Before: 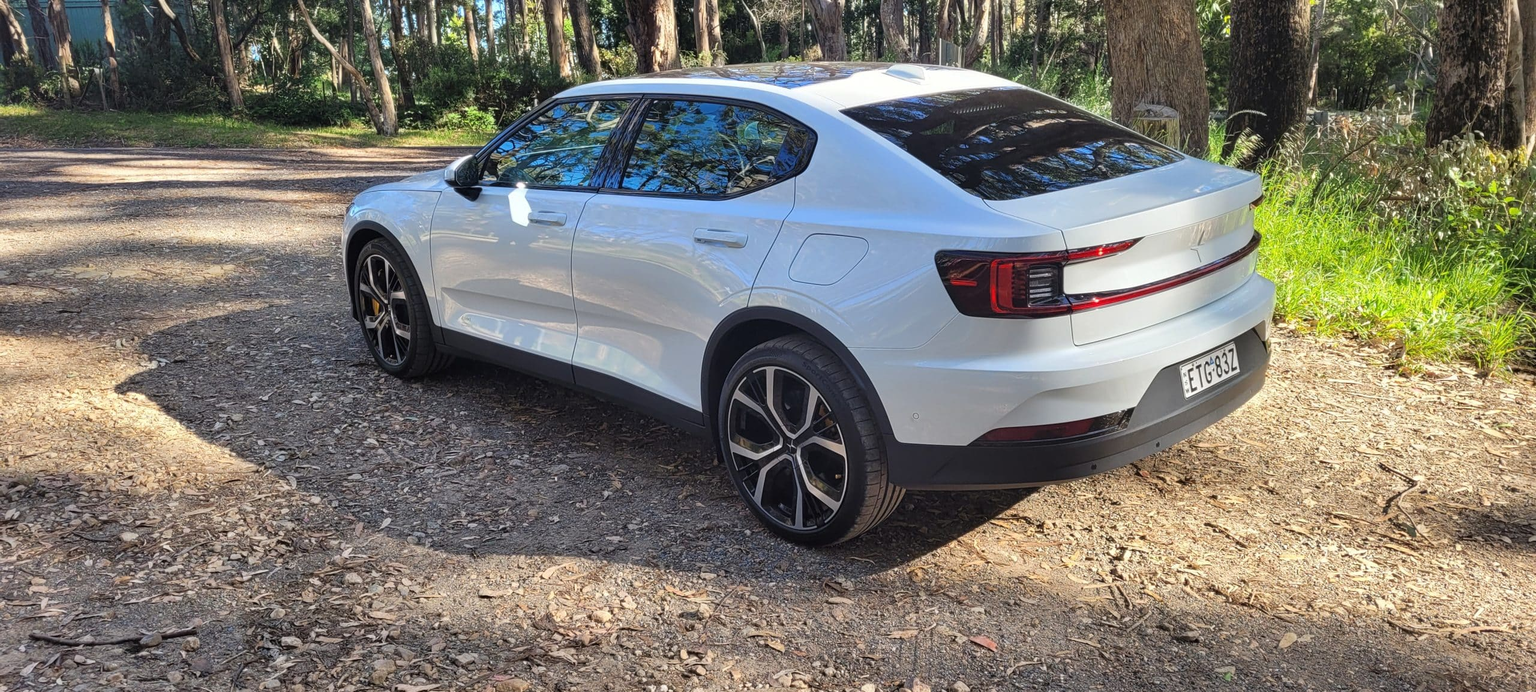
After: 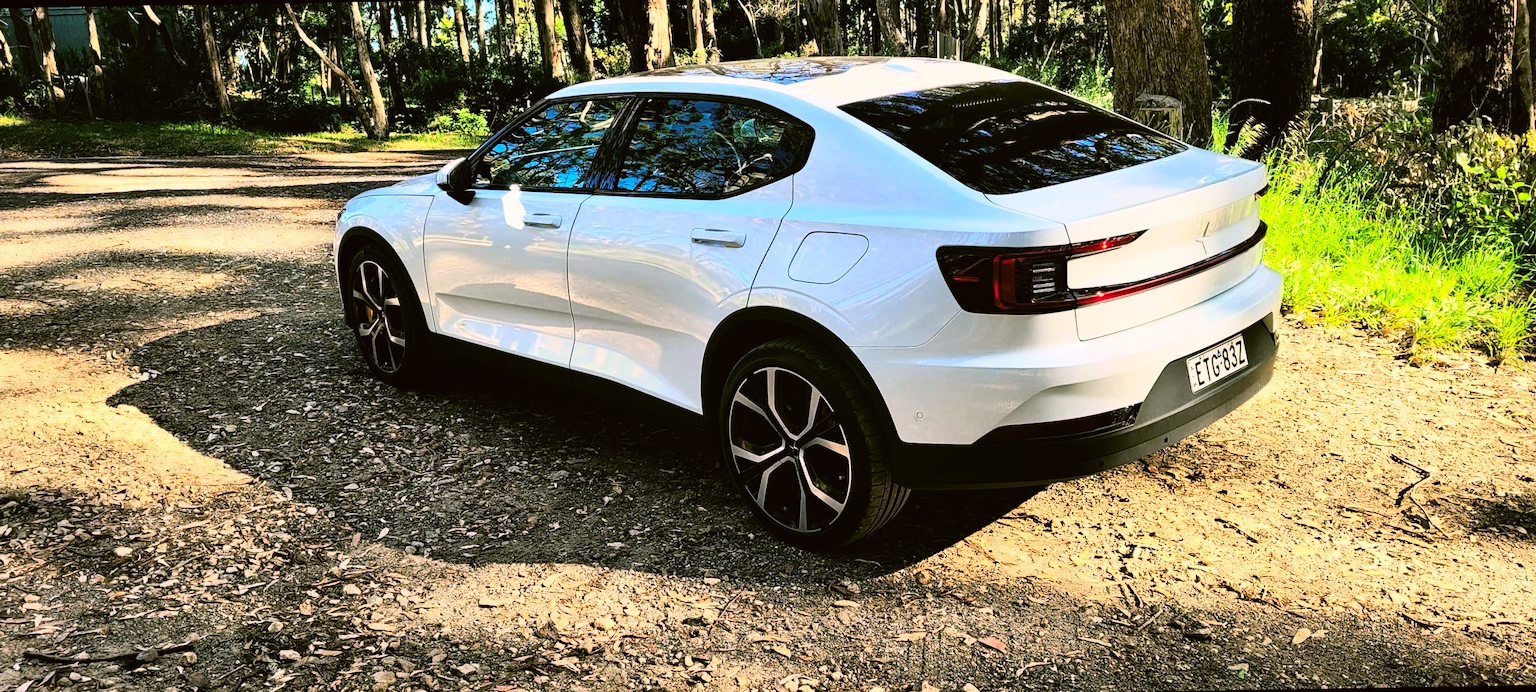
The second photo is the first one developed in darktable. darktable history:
color balance: lift [1.016, 0.983, 1, 1.017], gamma [0.78, 1.018, 1.043, 0.957], gain [0.786, 1.063, 0.937, 1.017], input saturation 118.26%, contrast 13.43%, contrast fulcrum 21.62%, output saturation 82.76%
rotate and perspective: rotation -1°, crop left 0.011, crop right 0.989, crop top 0.025, crop bottom 0.975
color correction: highlights a* -1.43, highlights b* 10.12, shadows a* 0.395, shadows b* 19.35
rgb curve: curves: ch0 [(0, 0) (0.21, 0.15) (0.24, 0.21) (0.5, 0.75) (0.75, 0.96) (0.89, 0.99) (1, 1)]; ch1 [(0, 0.02) (0.21, 0.13) (0.25, 0.2) (0.5, 0.67) (0.75, 0.9) (0.89, 0.97) (1, 1)]; ch2 [(0, 0.02) (0.21, 0.13) (0.25, 0.2) (0.5, 0.67) (0.75, 0.9) (0.89, 0.97) (1, 1)], compensate middle gray true
